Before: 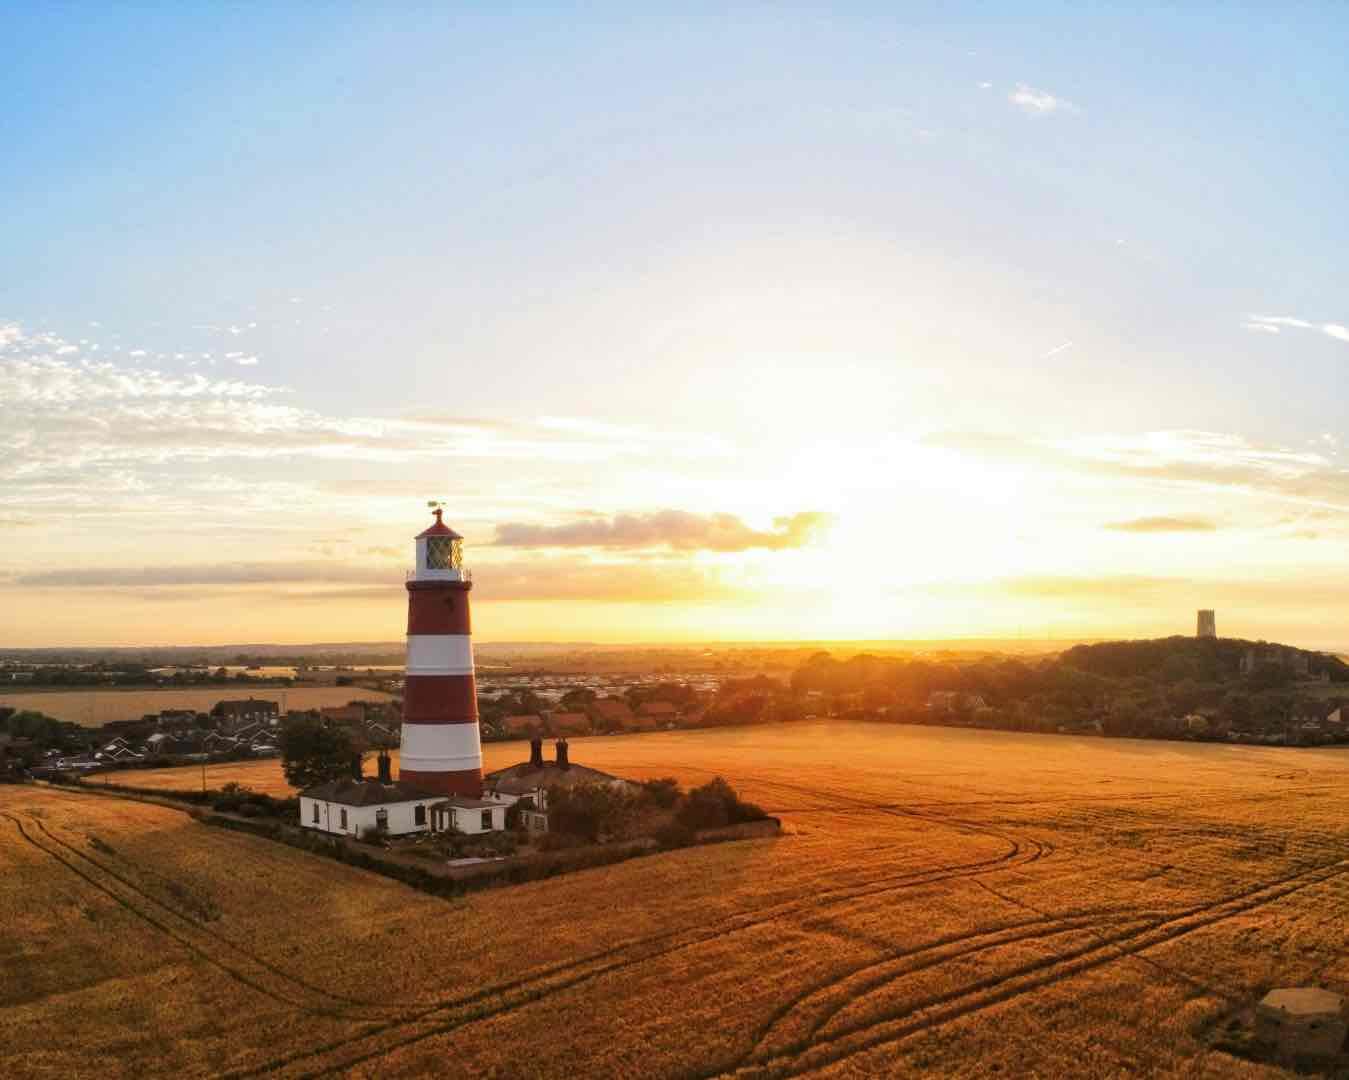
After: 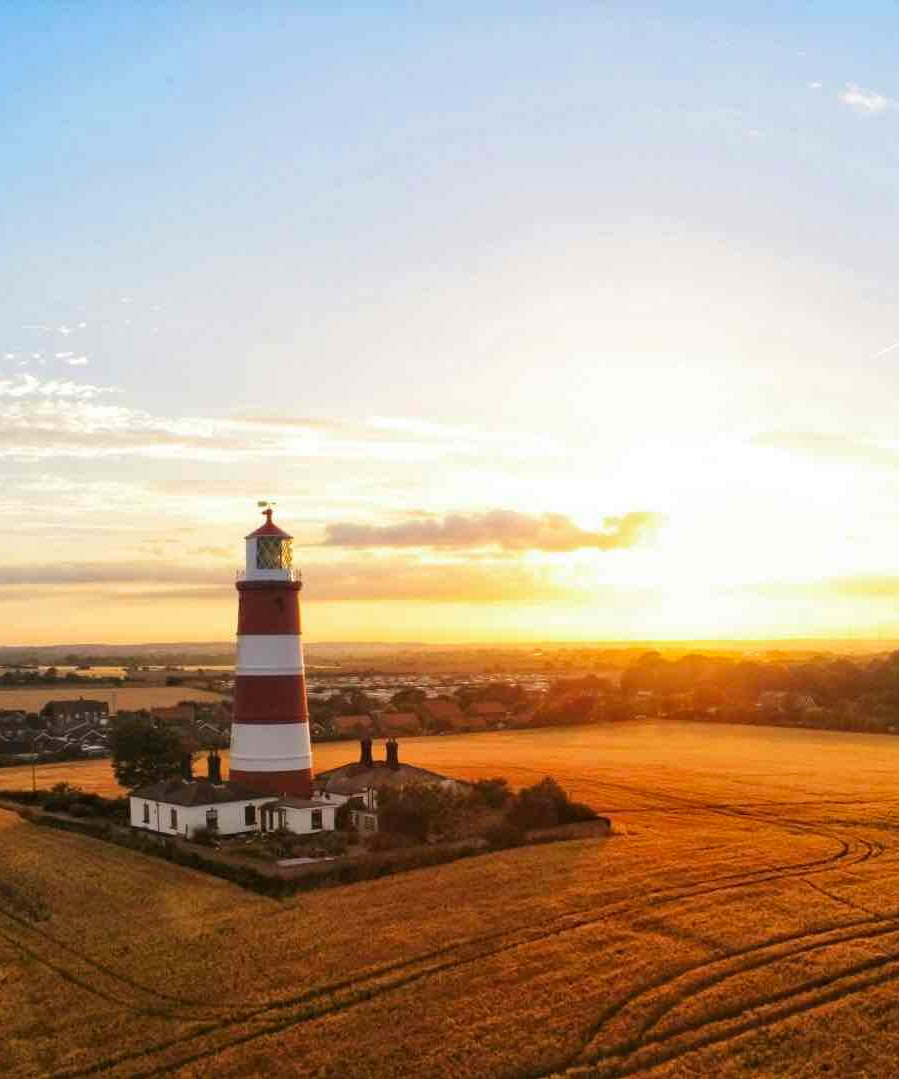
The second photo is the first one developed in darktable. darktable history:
color correction: saturation 1.1
crop and rotate: left 12.648%, right 20.685%
